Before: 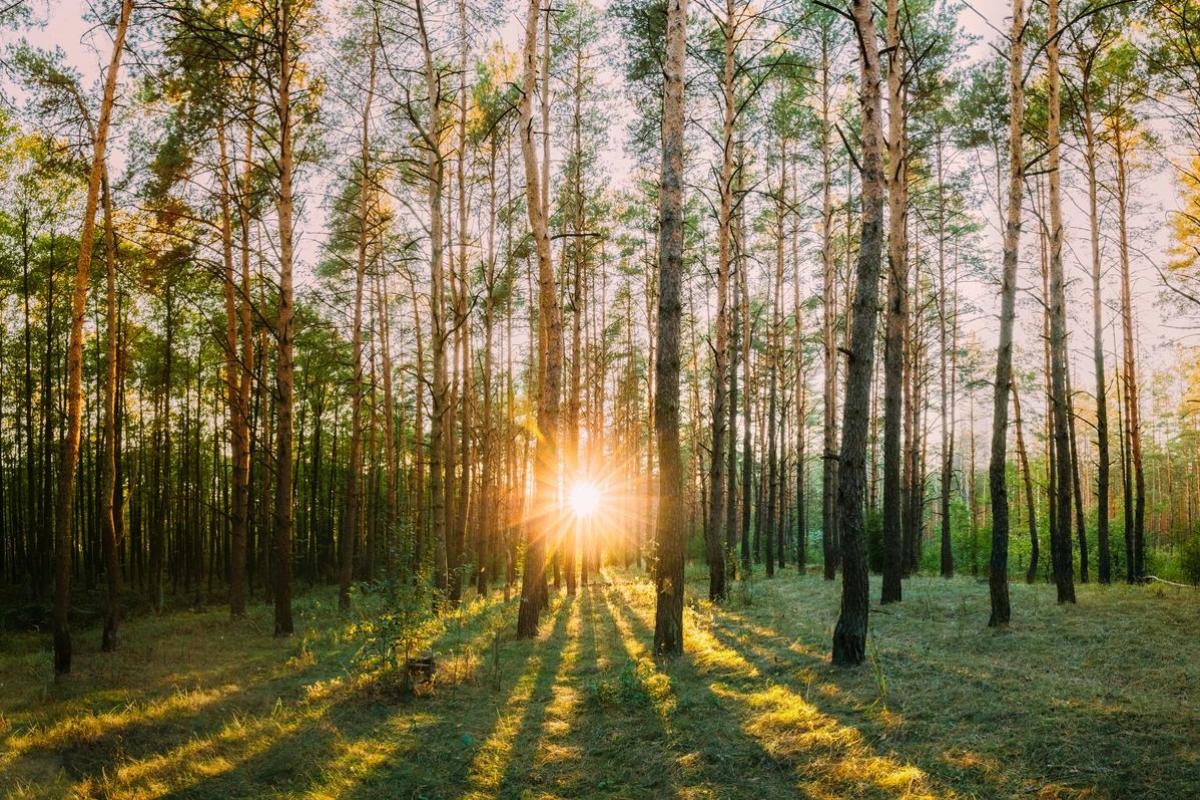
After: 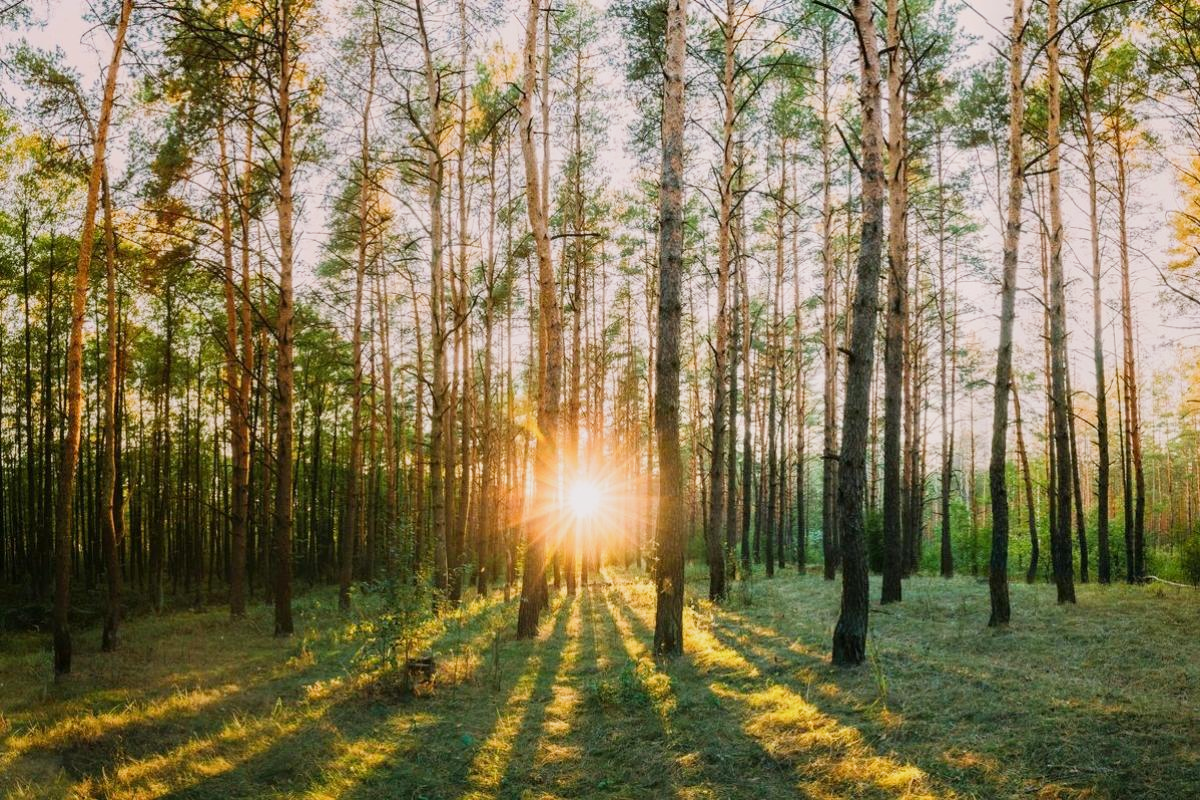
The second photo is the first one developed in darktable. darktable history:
sigmoid: contrast 1.22, skew 0.65
exposure: exposure 0.207 EV, compensate highlight preservation false
